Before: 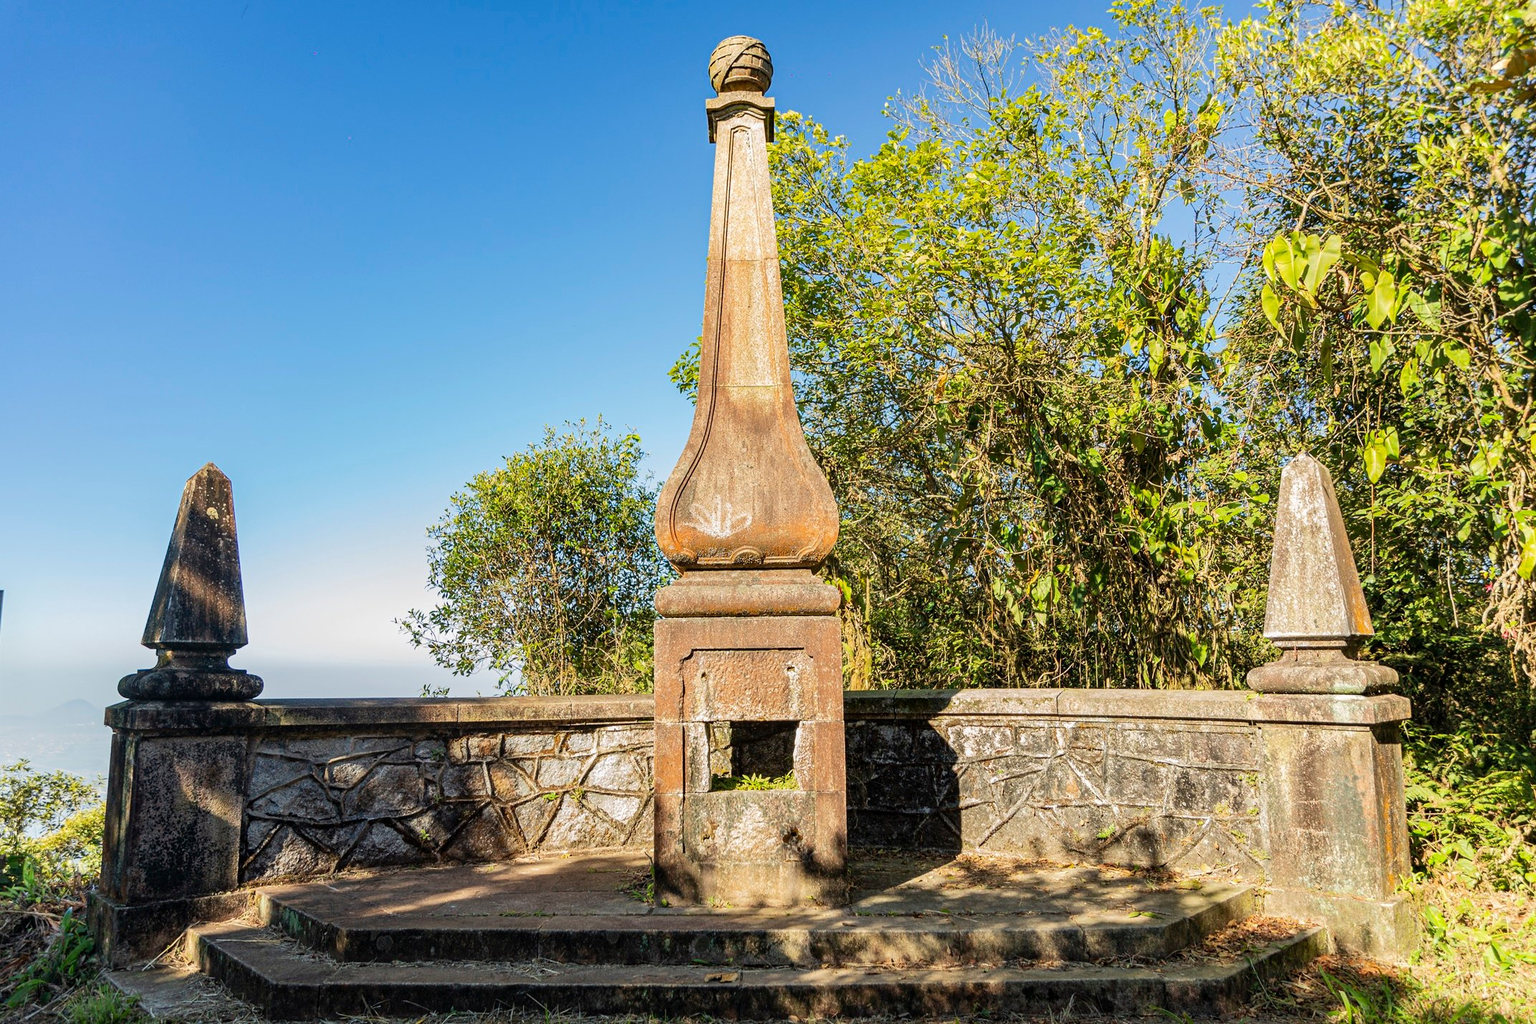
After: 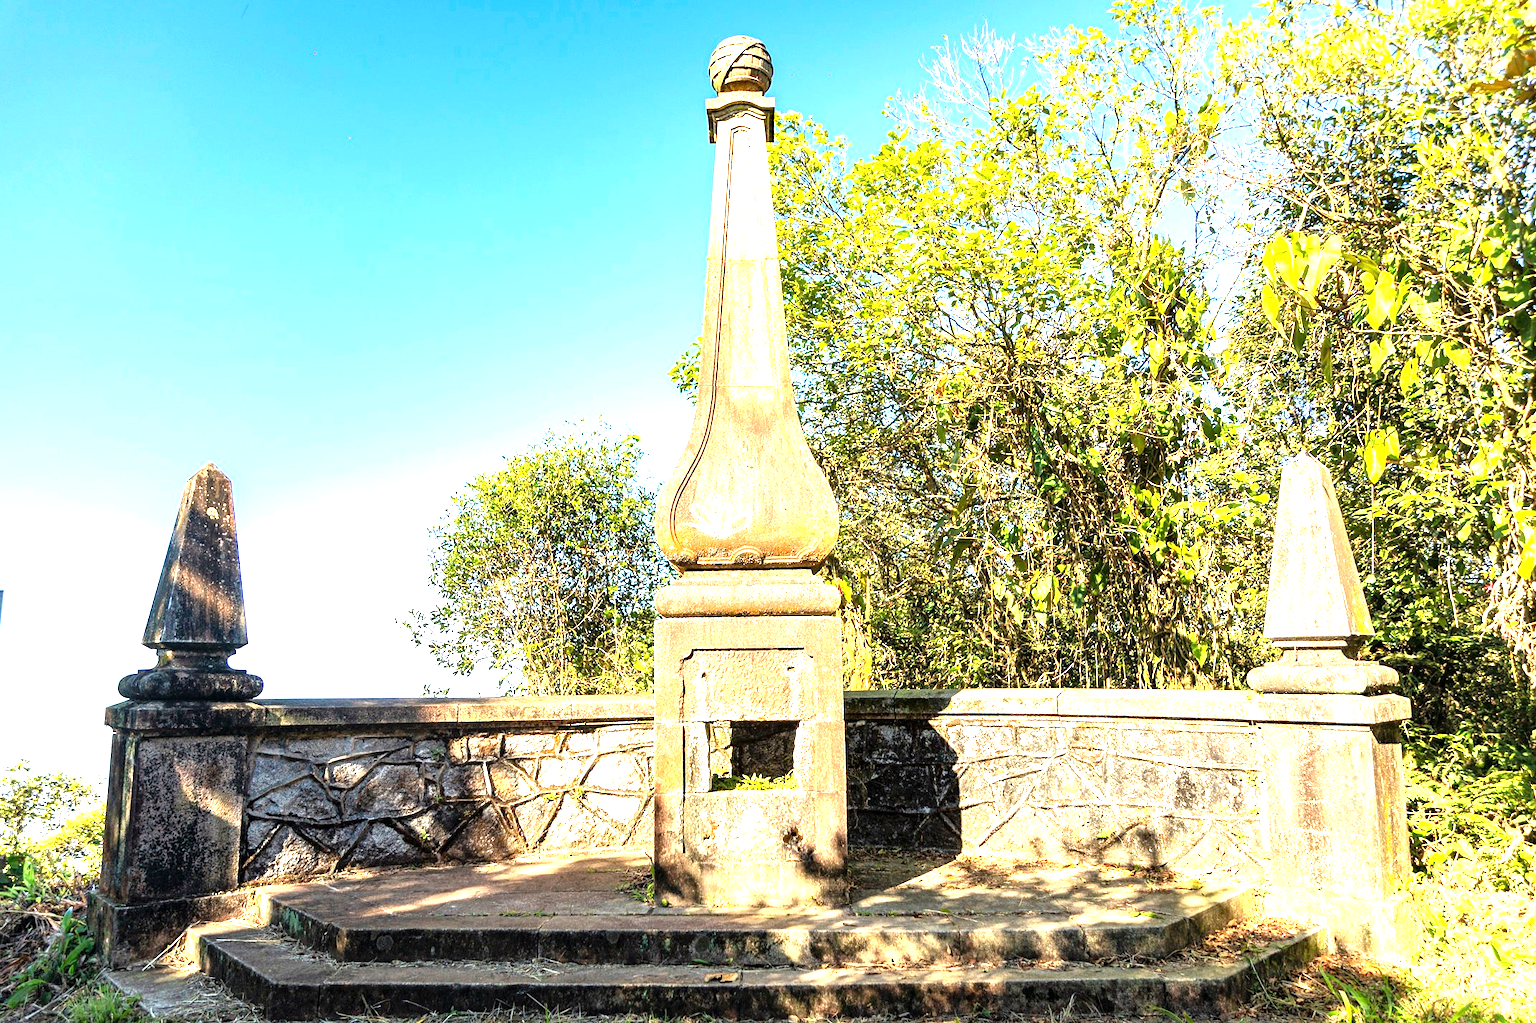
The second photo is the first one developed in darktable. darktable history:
tone equalizer: -8 EV -0.455 EV, -7 EV -0.427 EV, -6 EV -0.343 EV, -5 EV -0.214 EV, -3 EV 0.235 EV, -2 EV 0.325 EV, -1 EV 0.373 EV, +0 EV 0.412 EV
exposure: exposure 1.144 EV, compensate exposure bias true, compensate highlight preservation false
